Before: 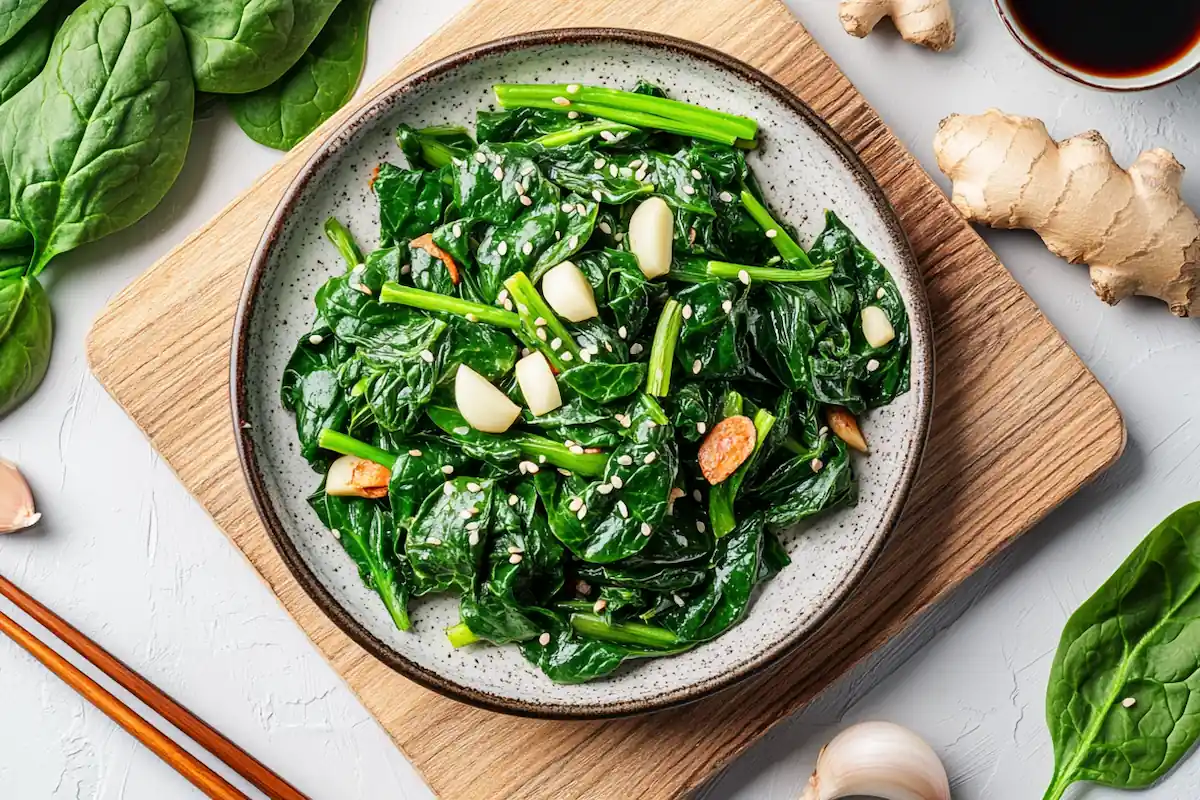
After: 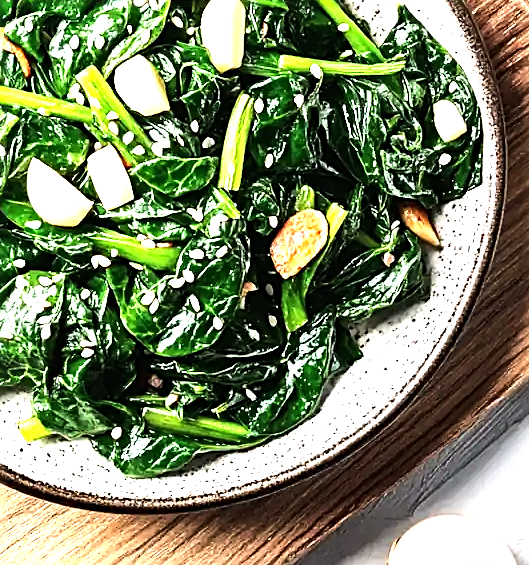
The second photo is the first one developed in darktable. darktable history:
tone equalizer: -8 EV -1.06 EV, -7 EV -0.983 EV, -6 EV -0.838 EV, -5 EV -0.57 EV, -3 EV 0.561 EV, -2 EV 0.849 EV, -1 EV 1 EV, +0 EV 1.06 EV, edges refinement/feathering 500, mask exposure compensation -1.57 EV, preserve details no
sharpen: radius 2.734
crop: left 35.69%, top 25.819%, right 20.146%, bottom 3.457%
exposure: black level correction -0.002, exposure 0.545 EV, compensate exposure bias true, compensate highlight preservation false
